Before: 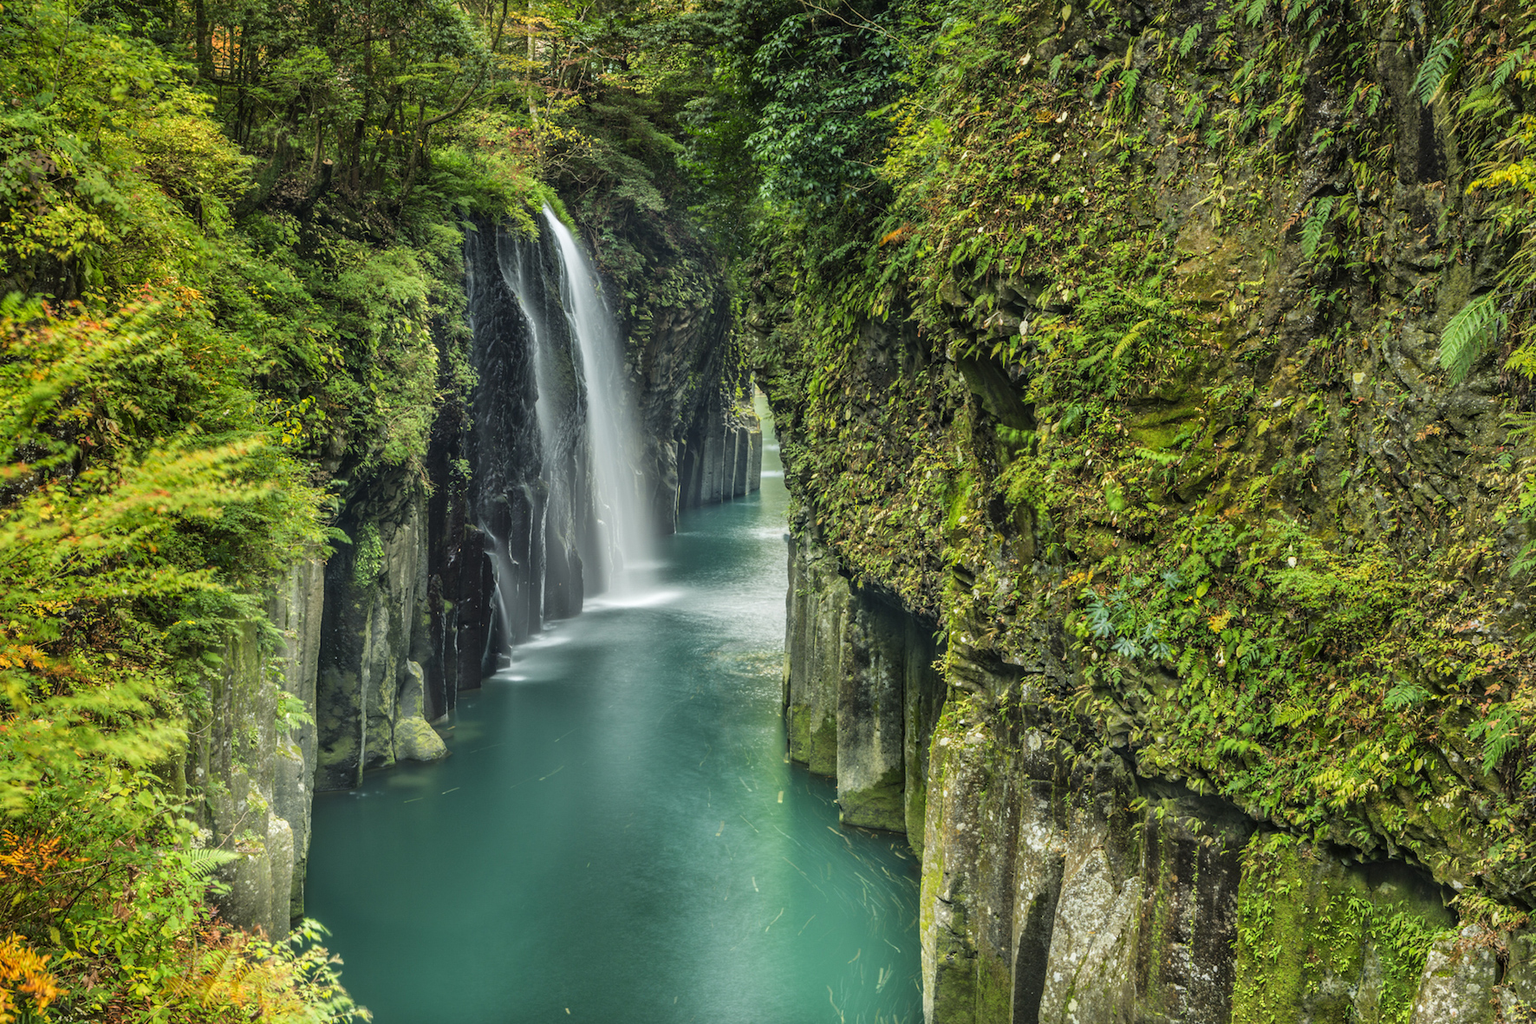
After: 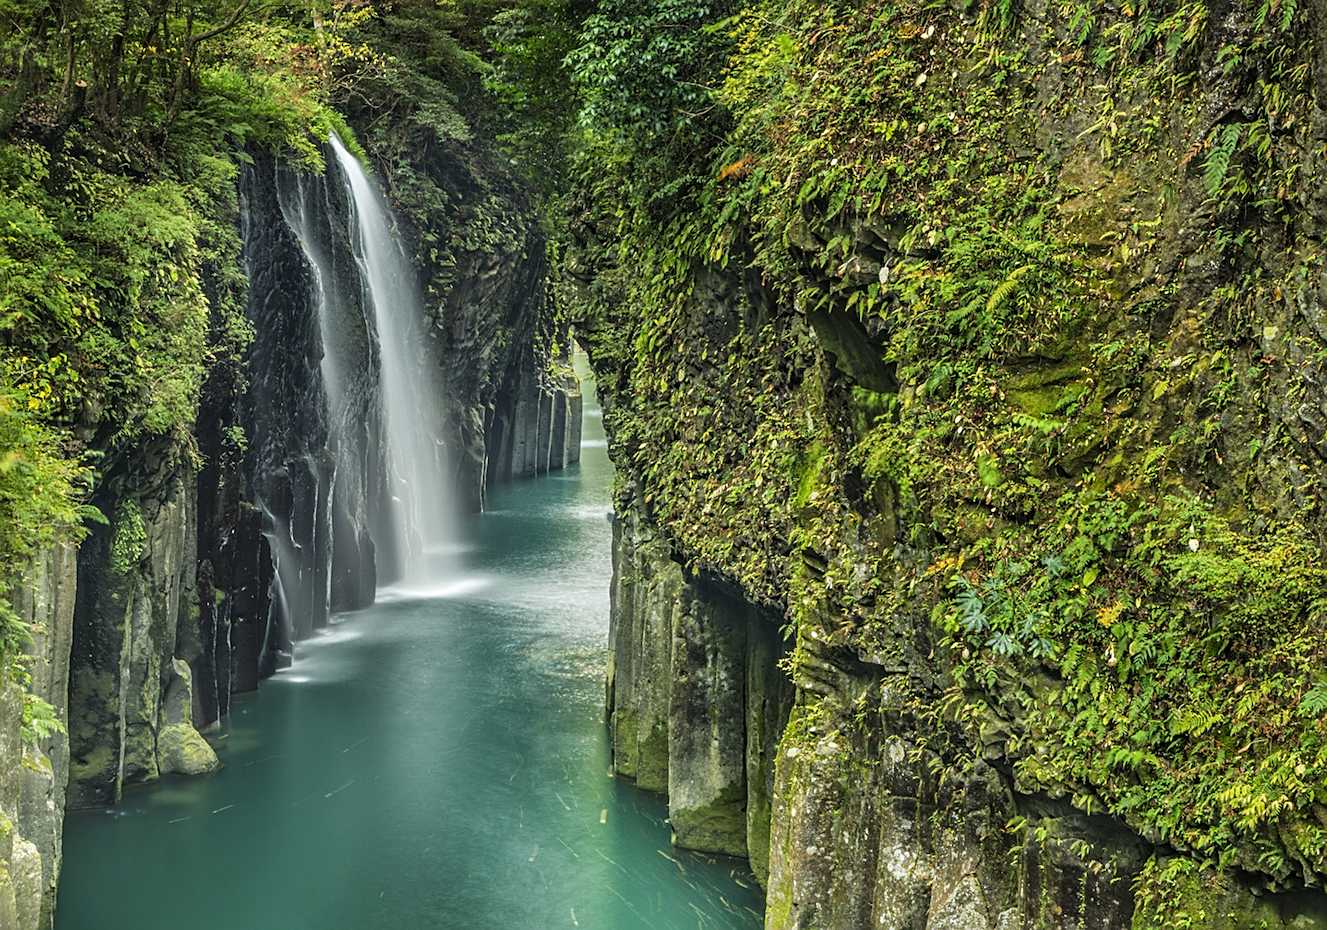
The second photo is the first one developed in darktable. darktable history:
crop: left 16.778%, top 8.801%, right 8.325%, bottom 12.445%
sharpen: on, module defaults
